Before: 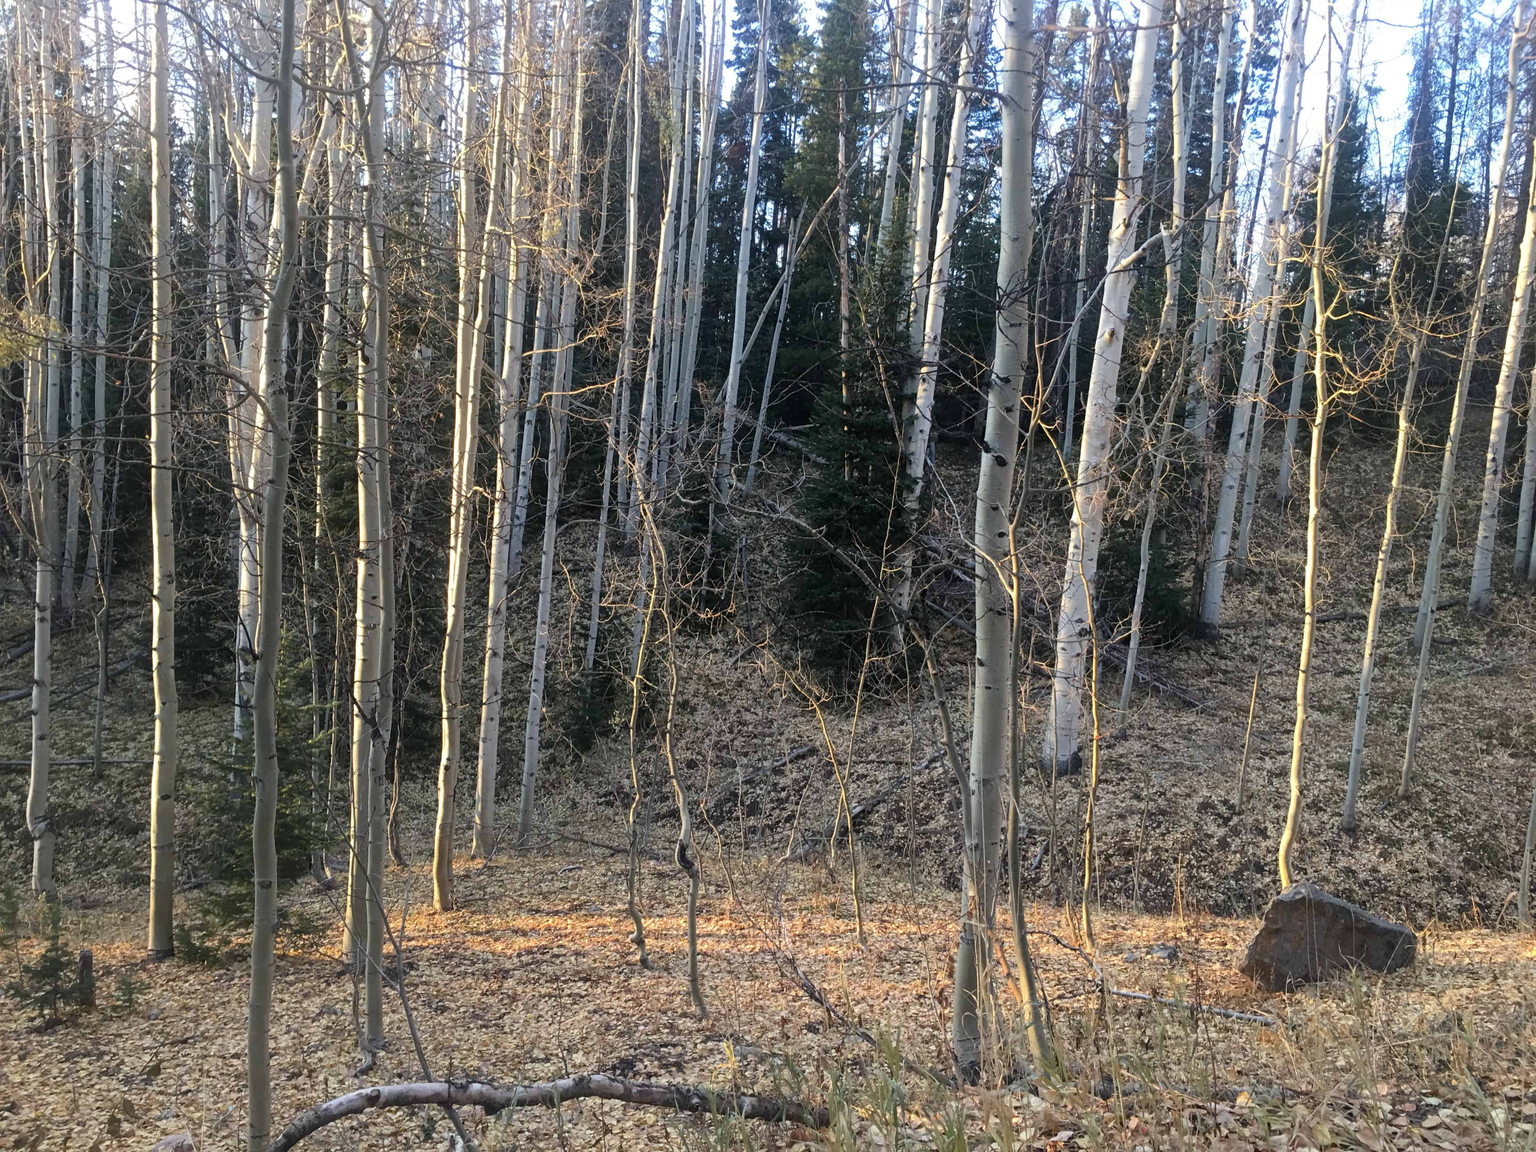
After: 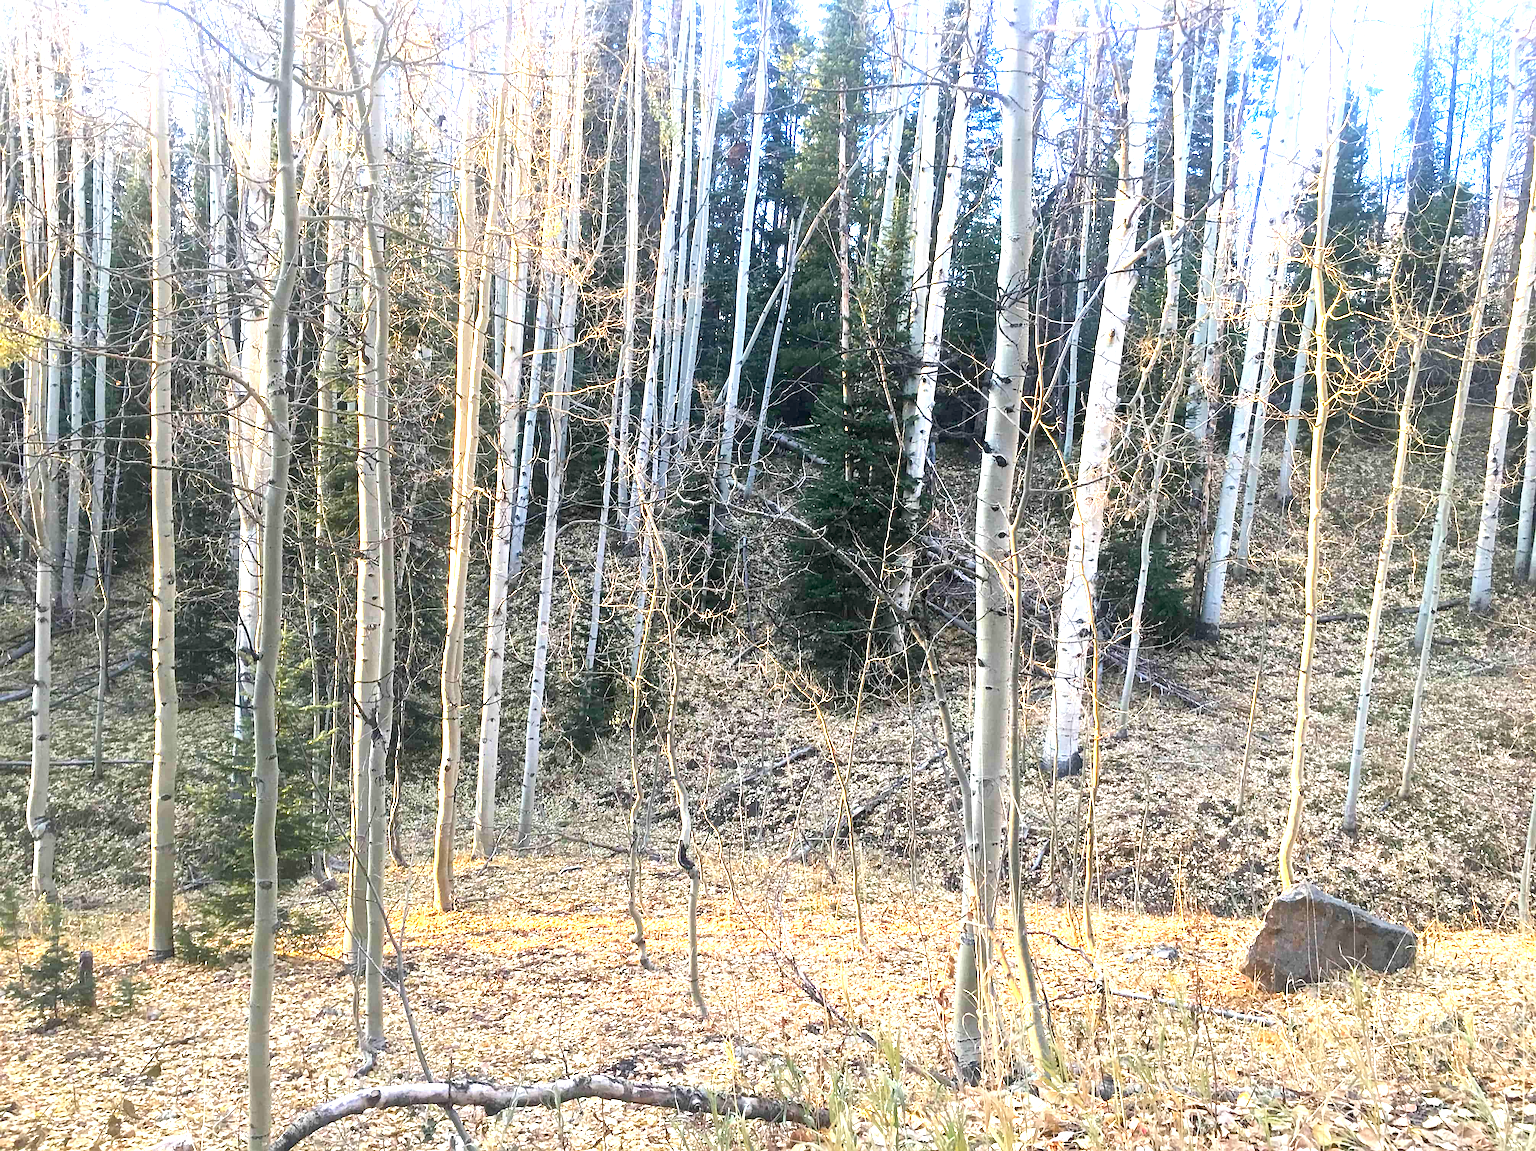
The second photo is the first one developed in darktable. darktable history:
sharpen: on, module defaults
color balance rgb: shadows lift › chroma 0.78%, shadows lift › hue 115.74°, highlights gain › luminance 17.906%, perceptual saturation grading › global saturation 16.439%, contrast -9.566%
exposure: black level correction 0.001, exposure 1.731 EV, compensate highlight preservation false
